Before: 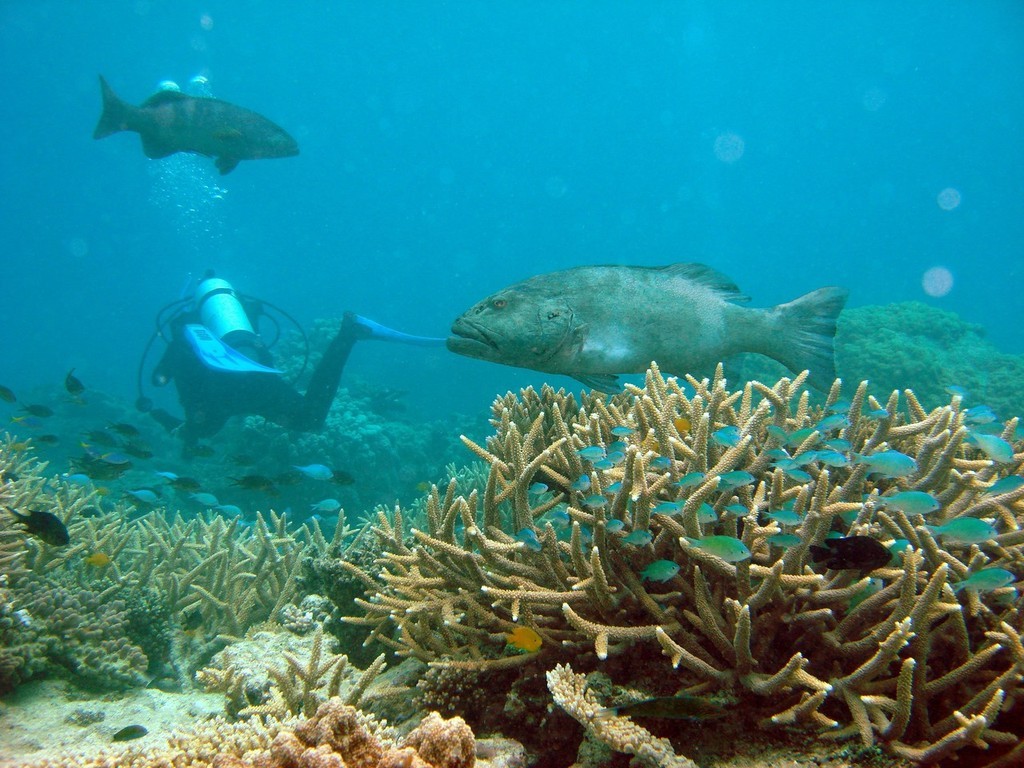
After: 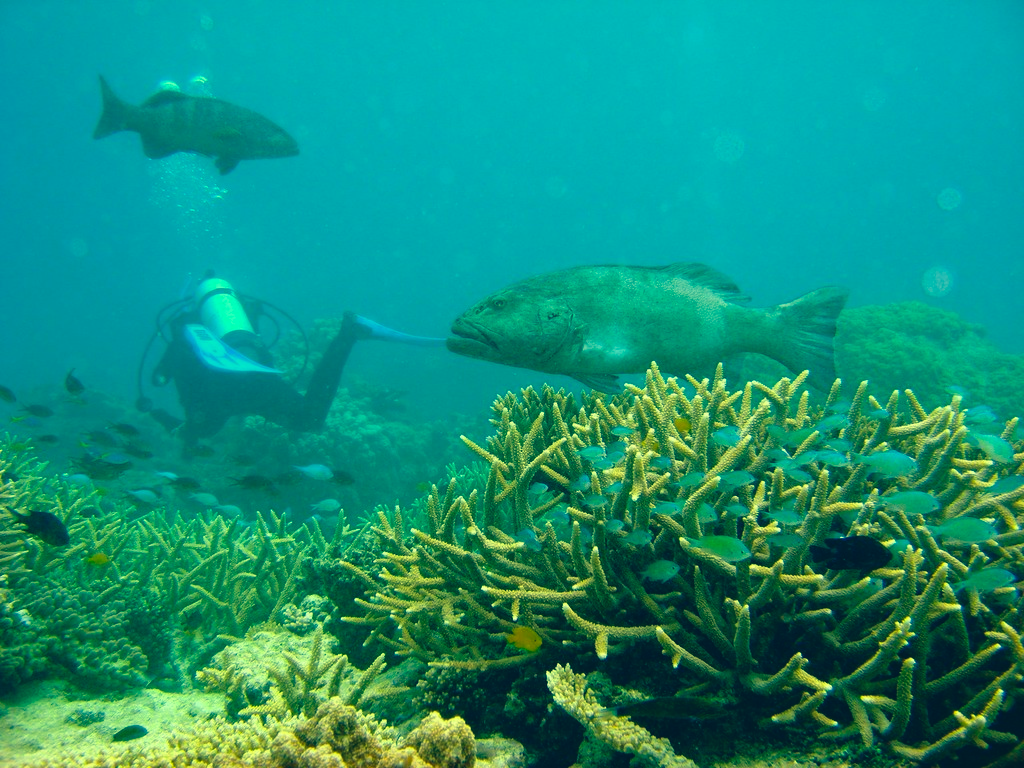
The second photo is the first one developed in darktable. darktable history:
color correction: highlights a* -16.03, highlights b* 39.87, shadows a* -39.53, shadows b* -25.78
